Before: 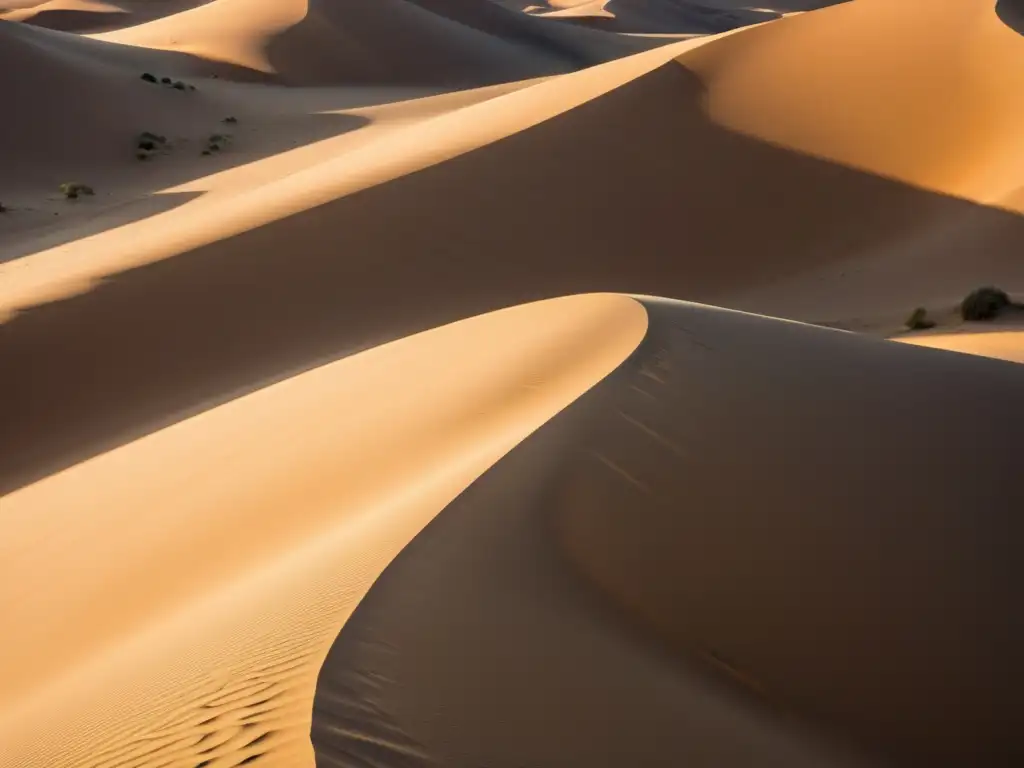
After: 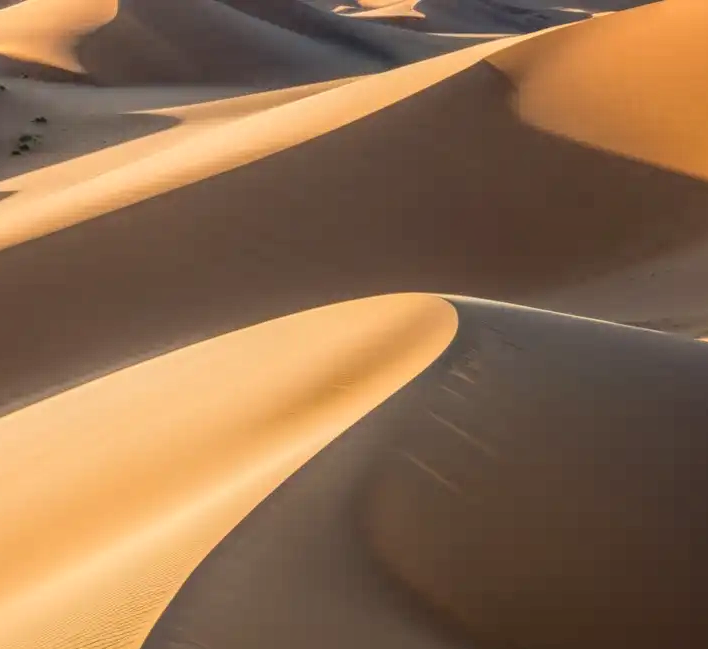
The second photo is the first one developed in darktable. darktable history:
local contrast: highlights 76%, shadows 55%, detail 177%, midtone range 0.206
crop: left 18.557%, right 12.045%, bottom 14.479%
contrast brightness saturation: contrast 0.035, brightness 0.058, saturation 0.129
